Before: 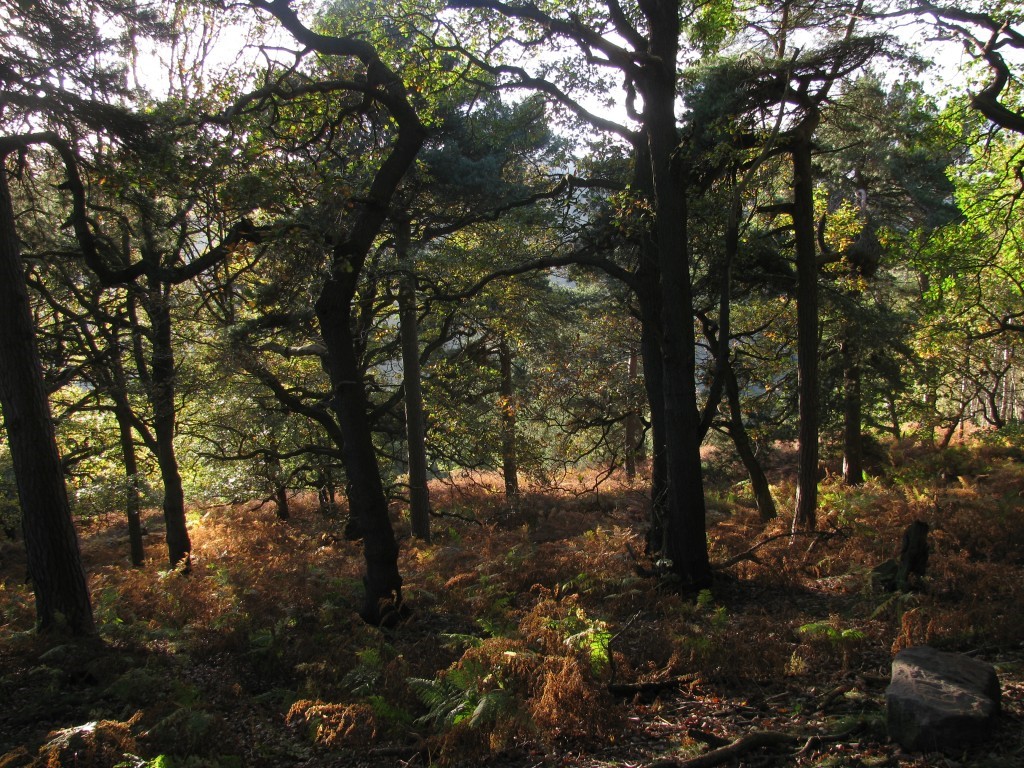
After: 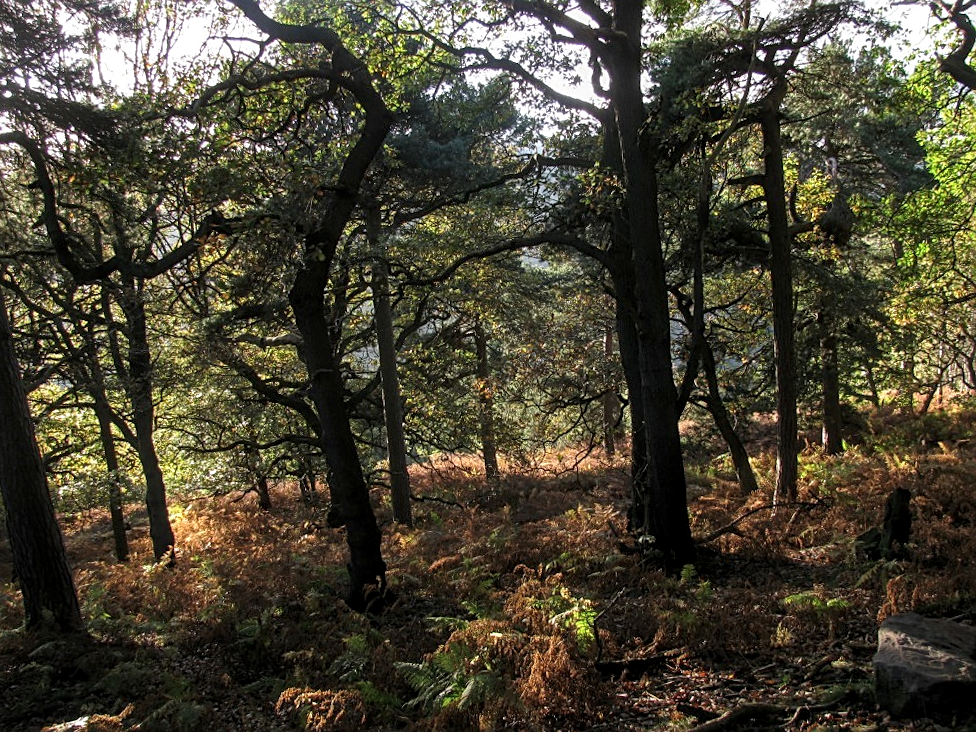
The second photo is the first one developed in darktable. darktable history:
sharpen: on, module defaults
local contrast: highlights 61%, detail 143%, midtone range 0.428
rotate and perspective: rotation -2.12°, lens shift (vertical) 0.009, lens shift (horizontal) -0.008, automatic cropping original format, crop left 0.036, crop right 0.964, crop top 0.05, crop bottom 0.959
